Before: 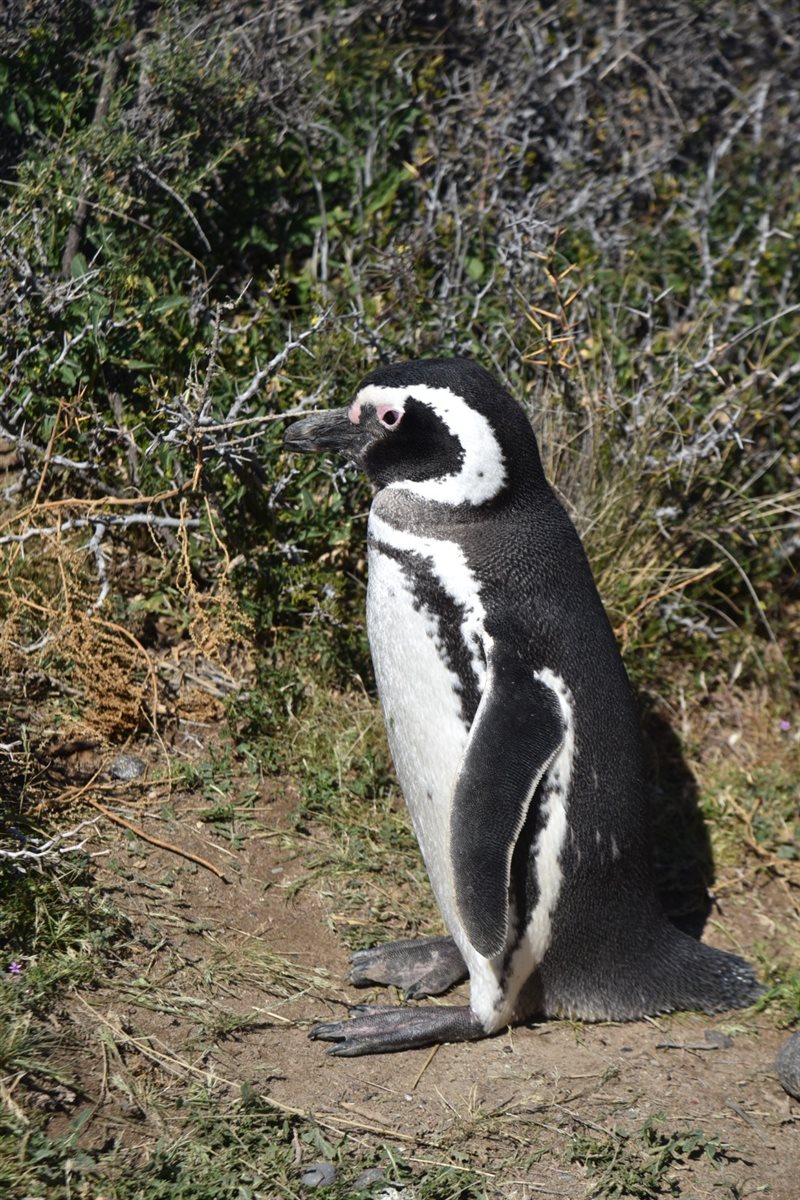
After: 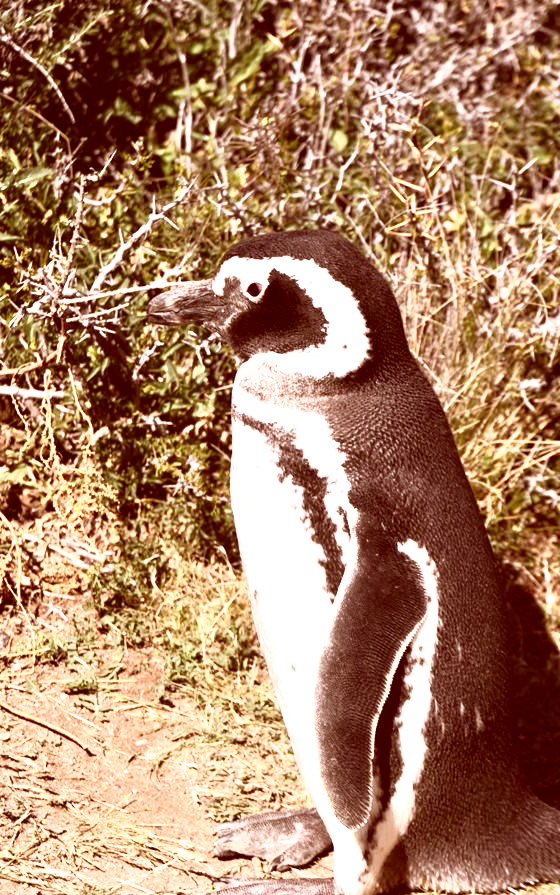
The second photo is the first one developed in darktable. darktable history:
exposure: black level correction 0, exposure 1.497 EV, compensate highlight preservation false
crop and rotate: left 17.019%, top 10.721%, right 12.895%, bottom 14.645%
color correction: highlights a* 9.53, highlights b* 9.03, shadows a* 39.25, shadows b* 39.4, saturation 0.805
shadows and highlights: shadows -60.86, white point adjustment -5.35, highlights 61.97
